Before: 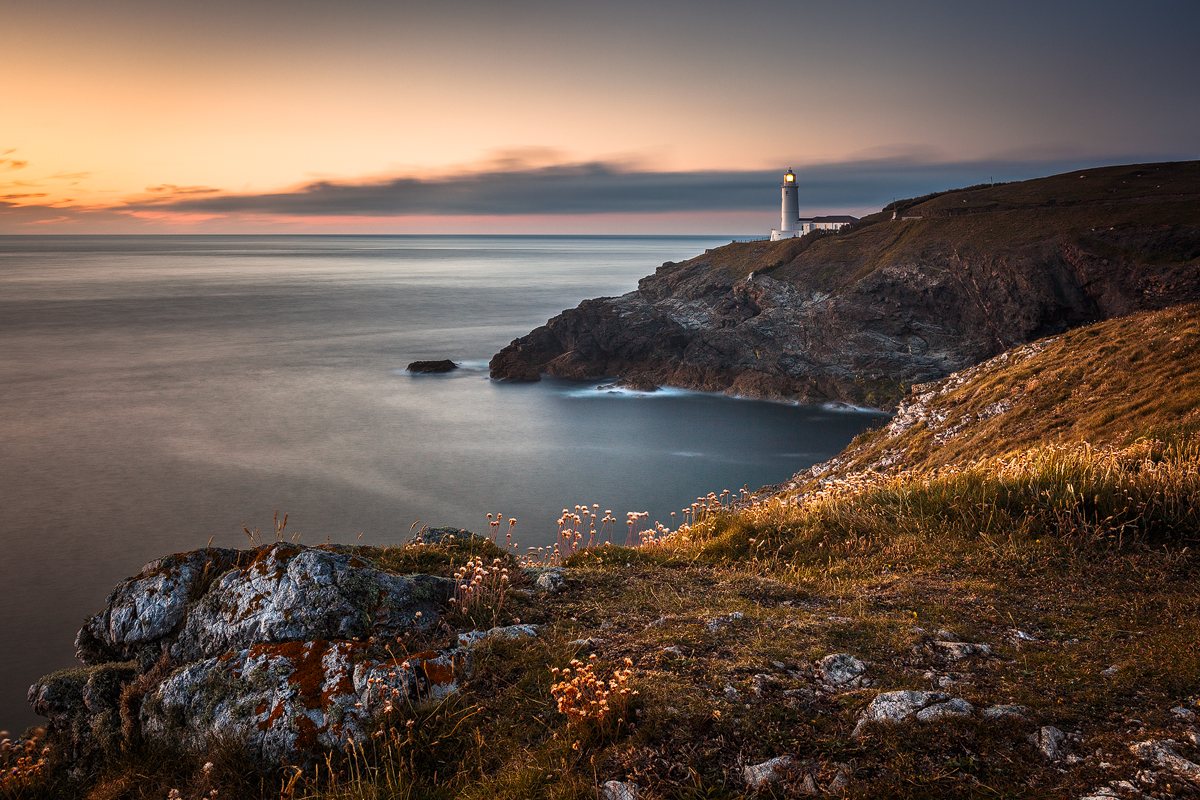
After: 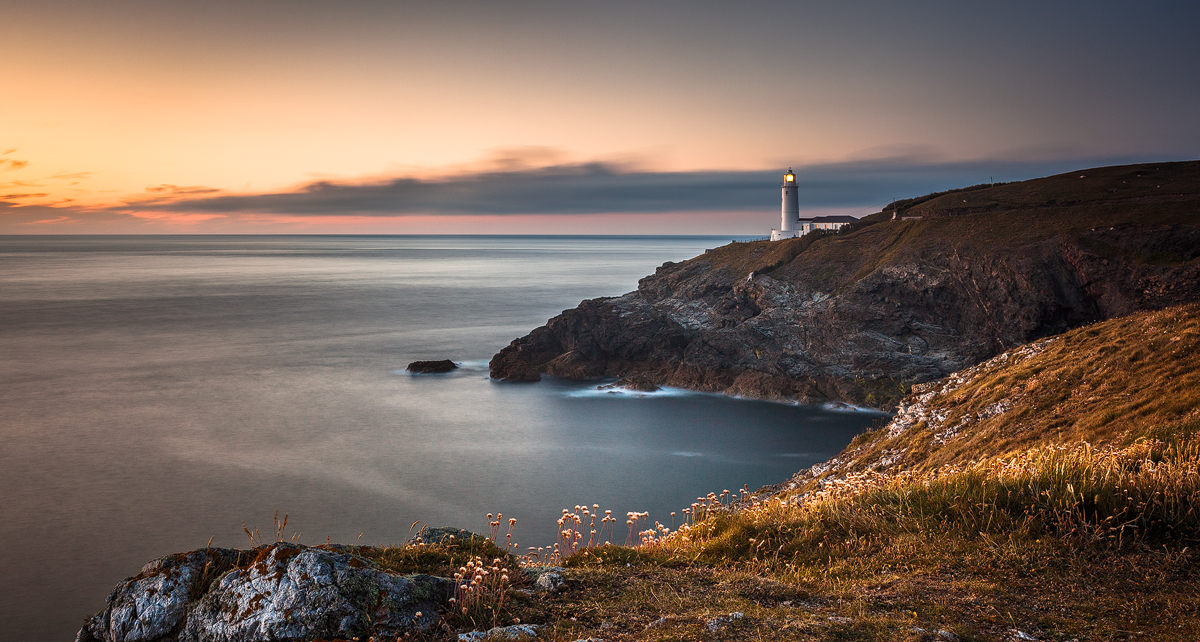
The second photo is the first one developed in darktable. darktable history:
crop: bottom 19.679%
